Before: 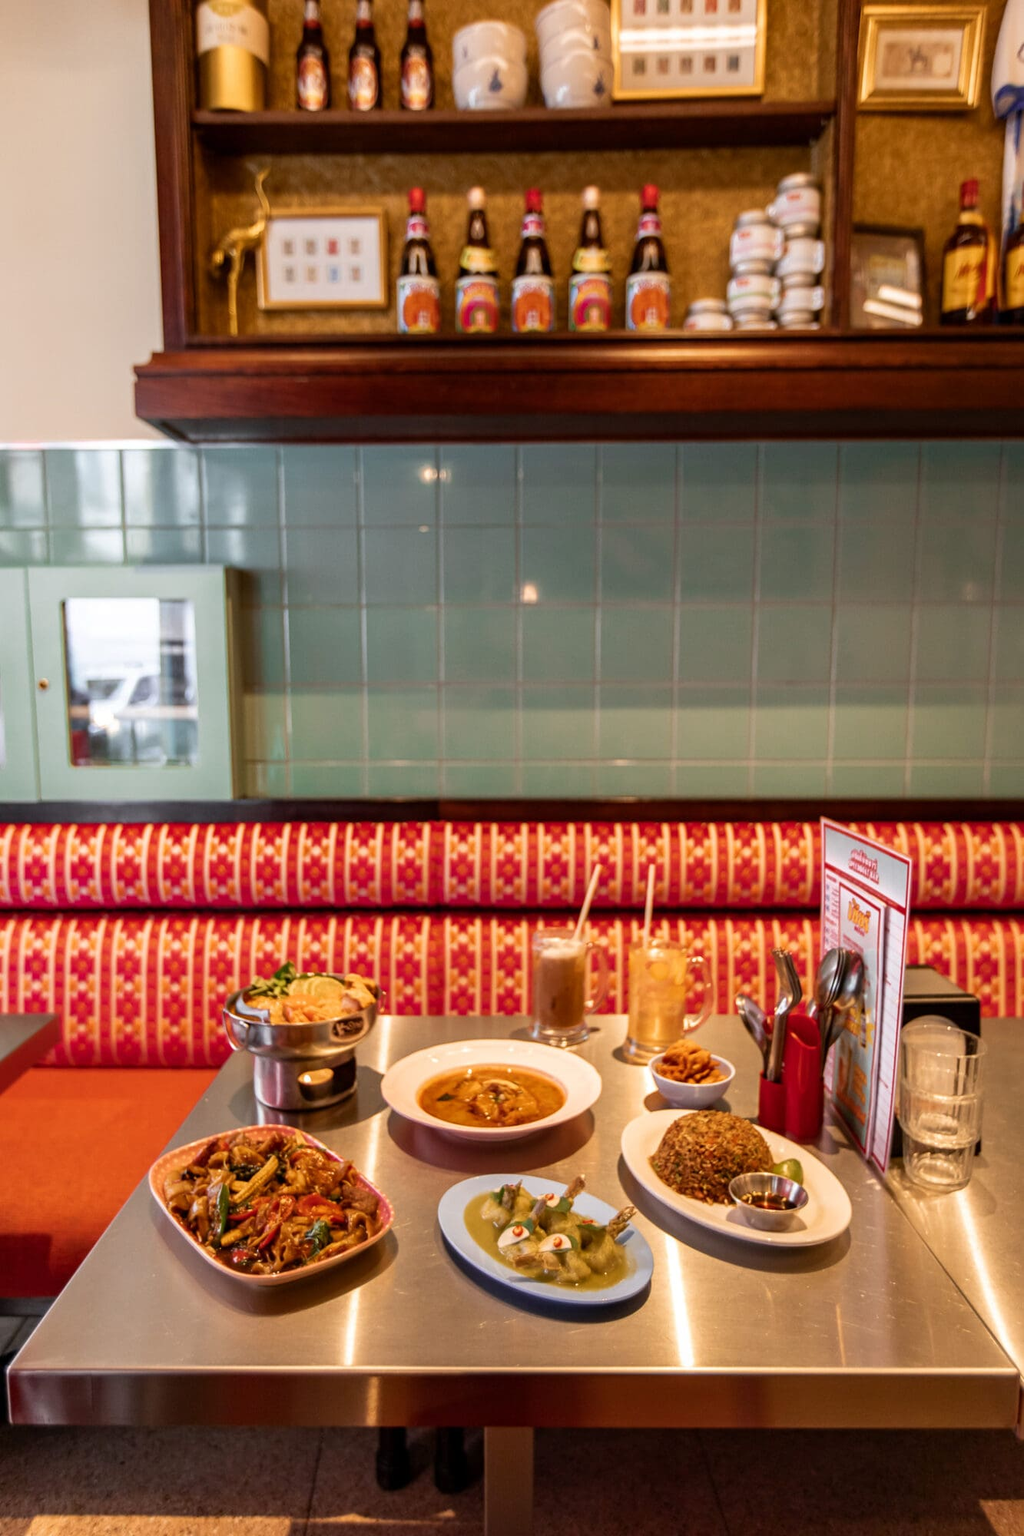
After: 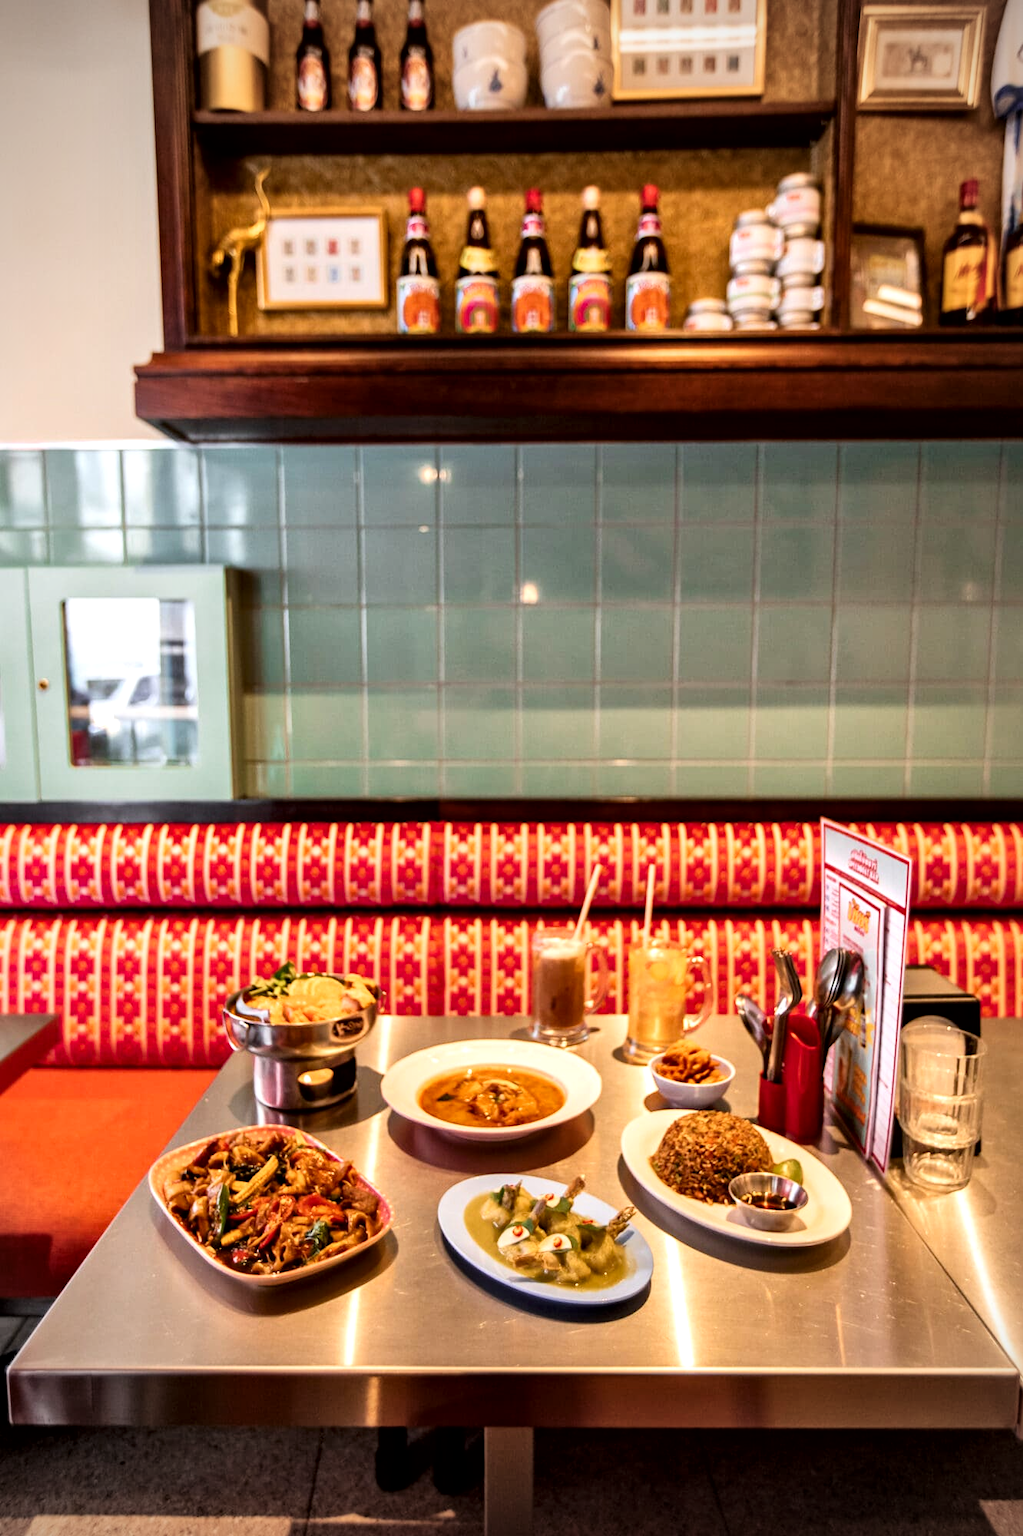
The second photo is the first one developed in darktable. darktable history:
local contrast: mode bilateral grid, contrast 25, coarseness 47, detail 152%, midtone range 0.2
vignetting: fall-off radius 44.95%
tone curve: curves: ch0 [(0, 0) (0.004, 0.001) (0.133, 0.112) (0.325, 0.362) (0.832, 0.893) (1, 1)], color space Lab, linked channels, preserve colors none
